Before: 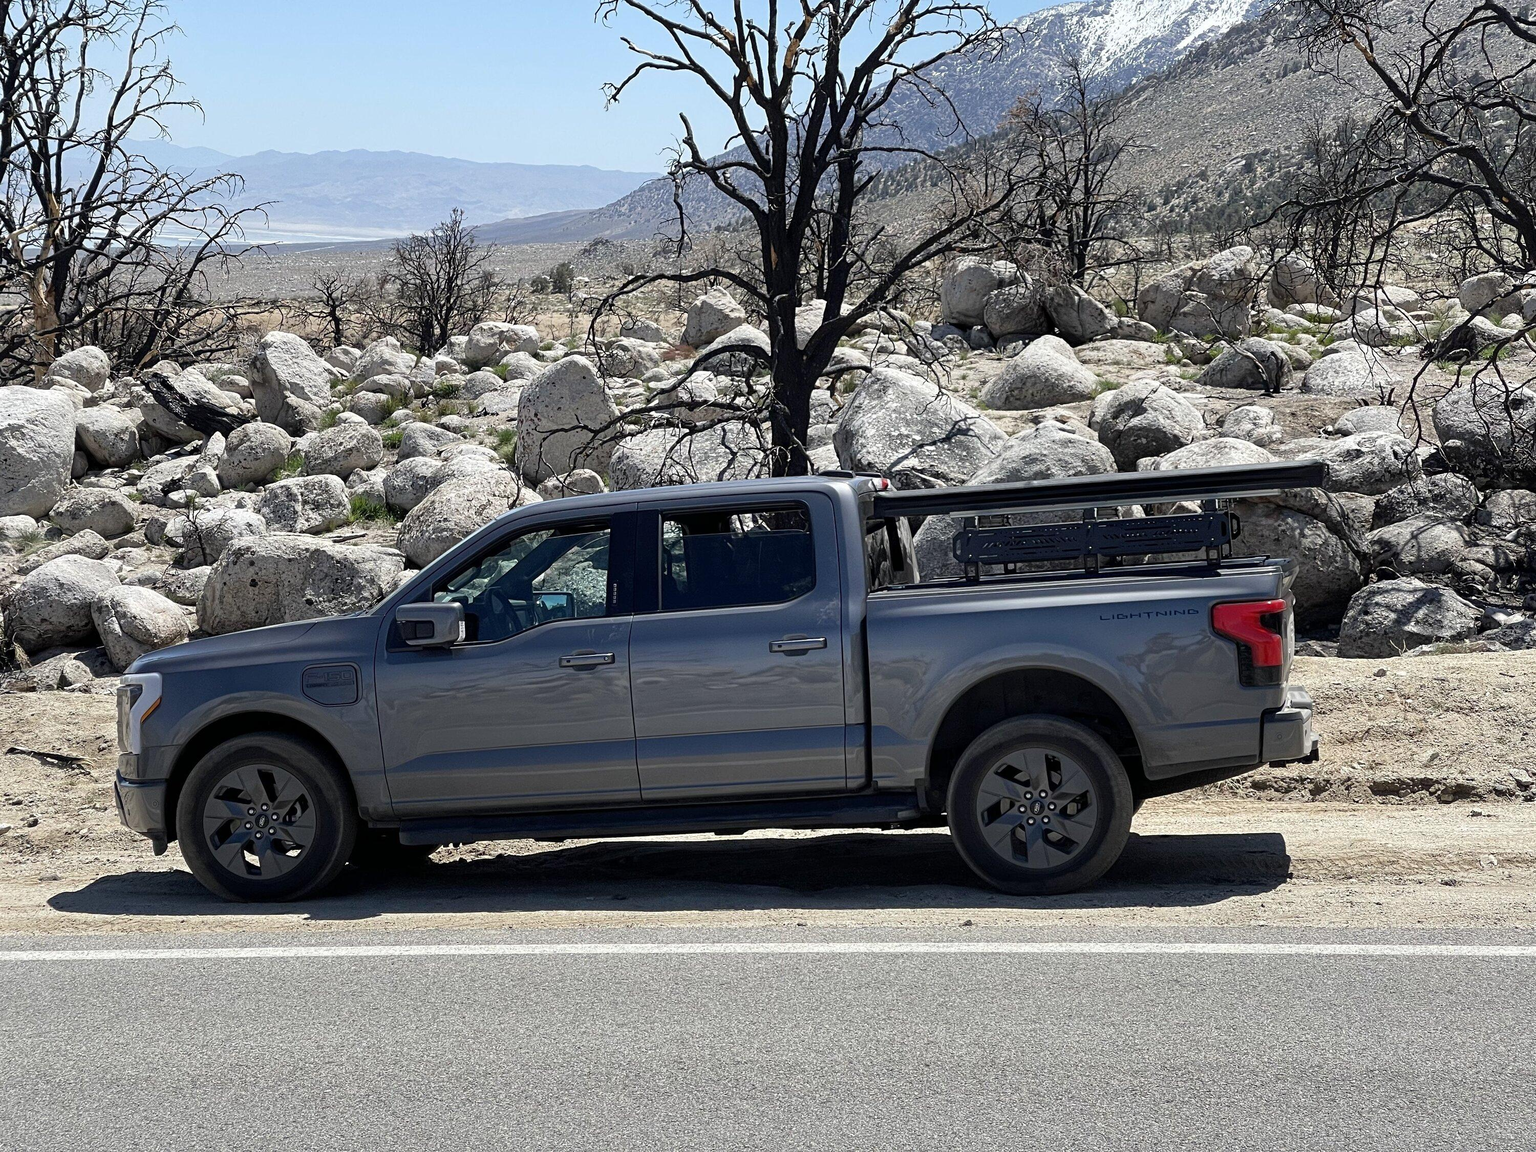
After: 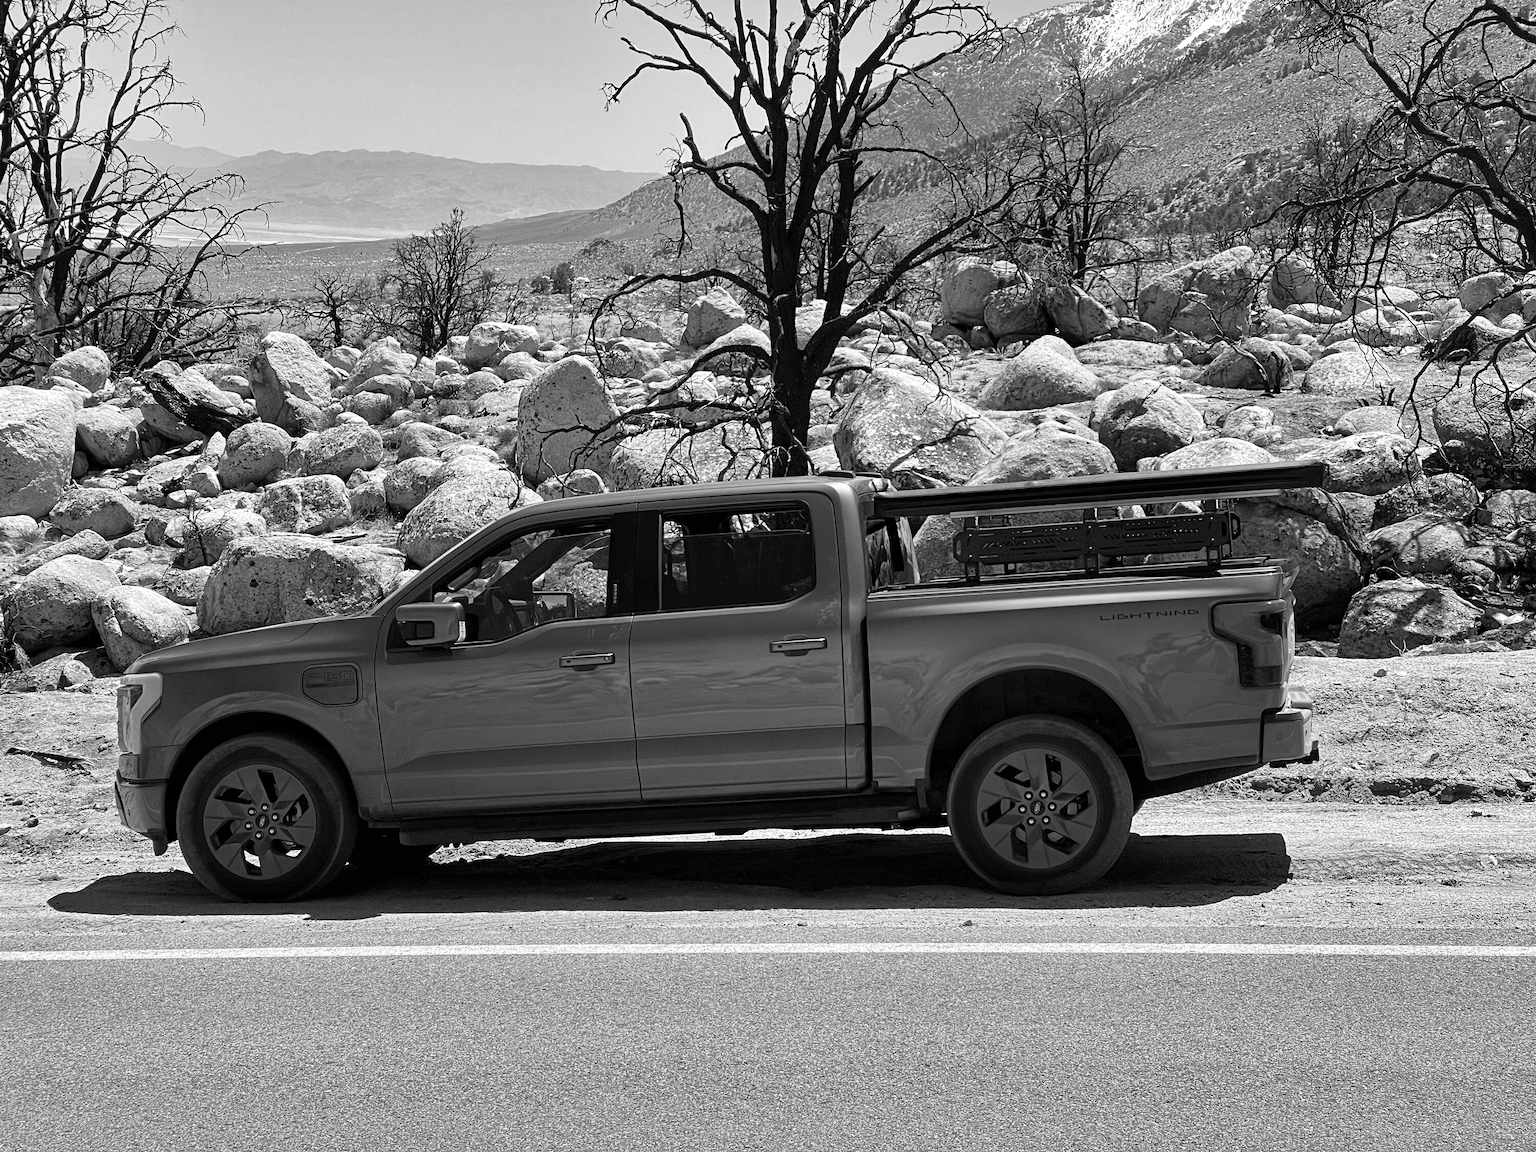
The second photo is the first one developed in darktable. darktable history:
shadows and highlights: shadows 12, white point adjustment 1.2, soften with gaussian
monochrome: on, module defaults
white balance: red 0.967, blue 1.119, emerald 0.756
